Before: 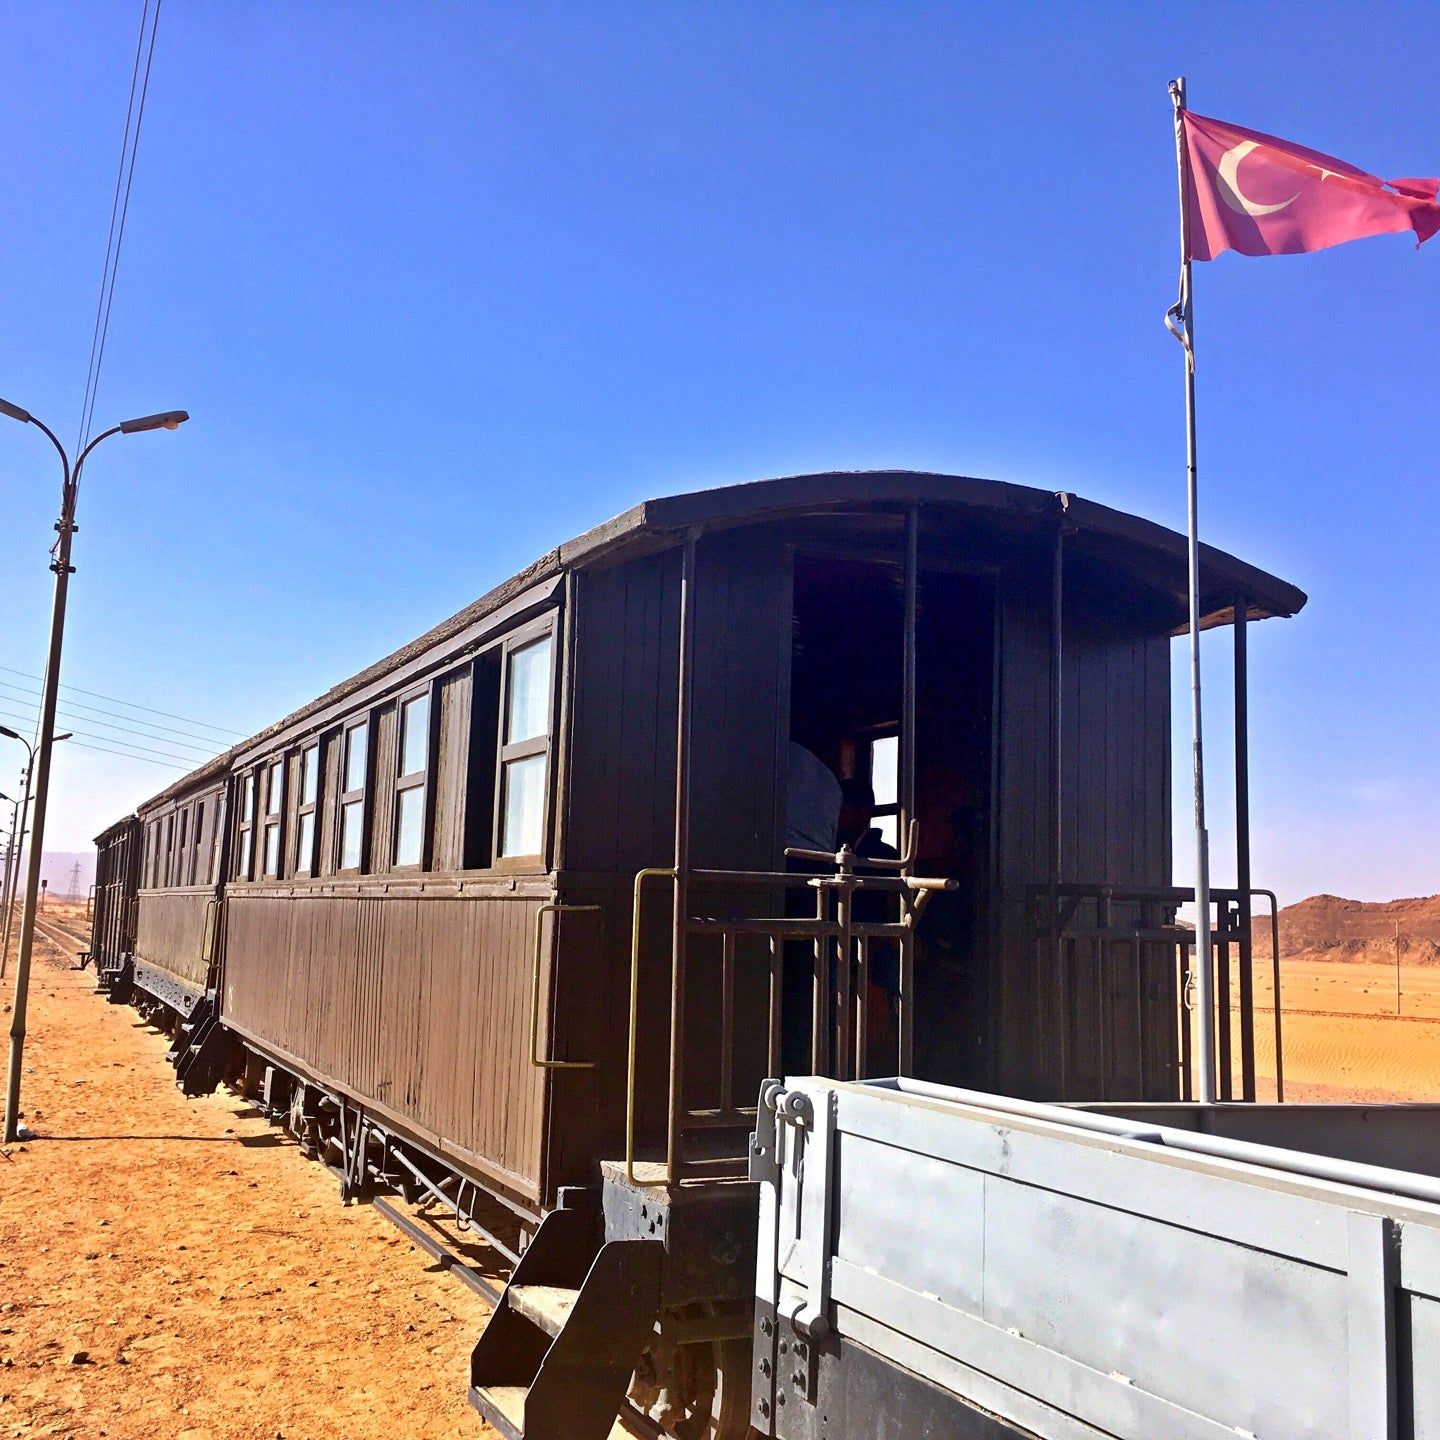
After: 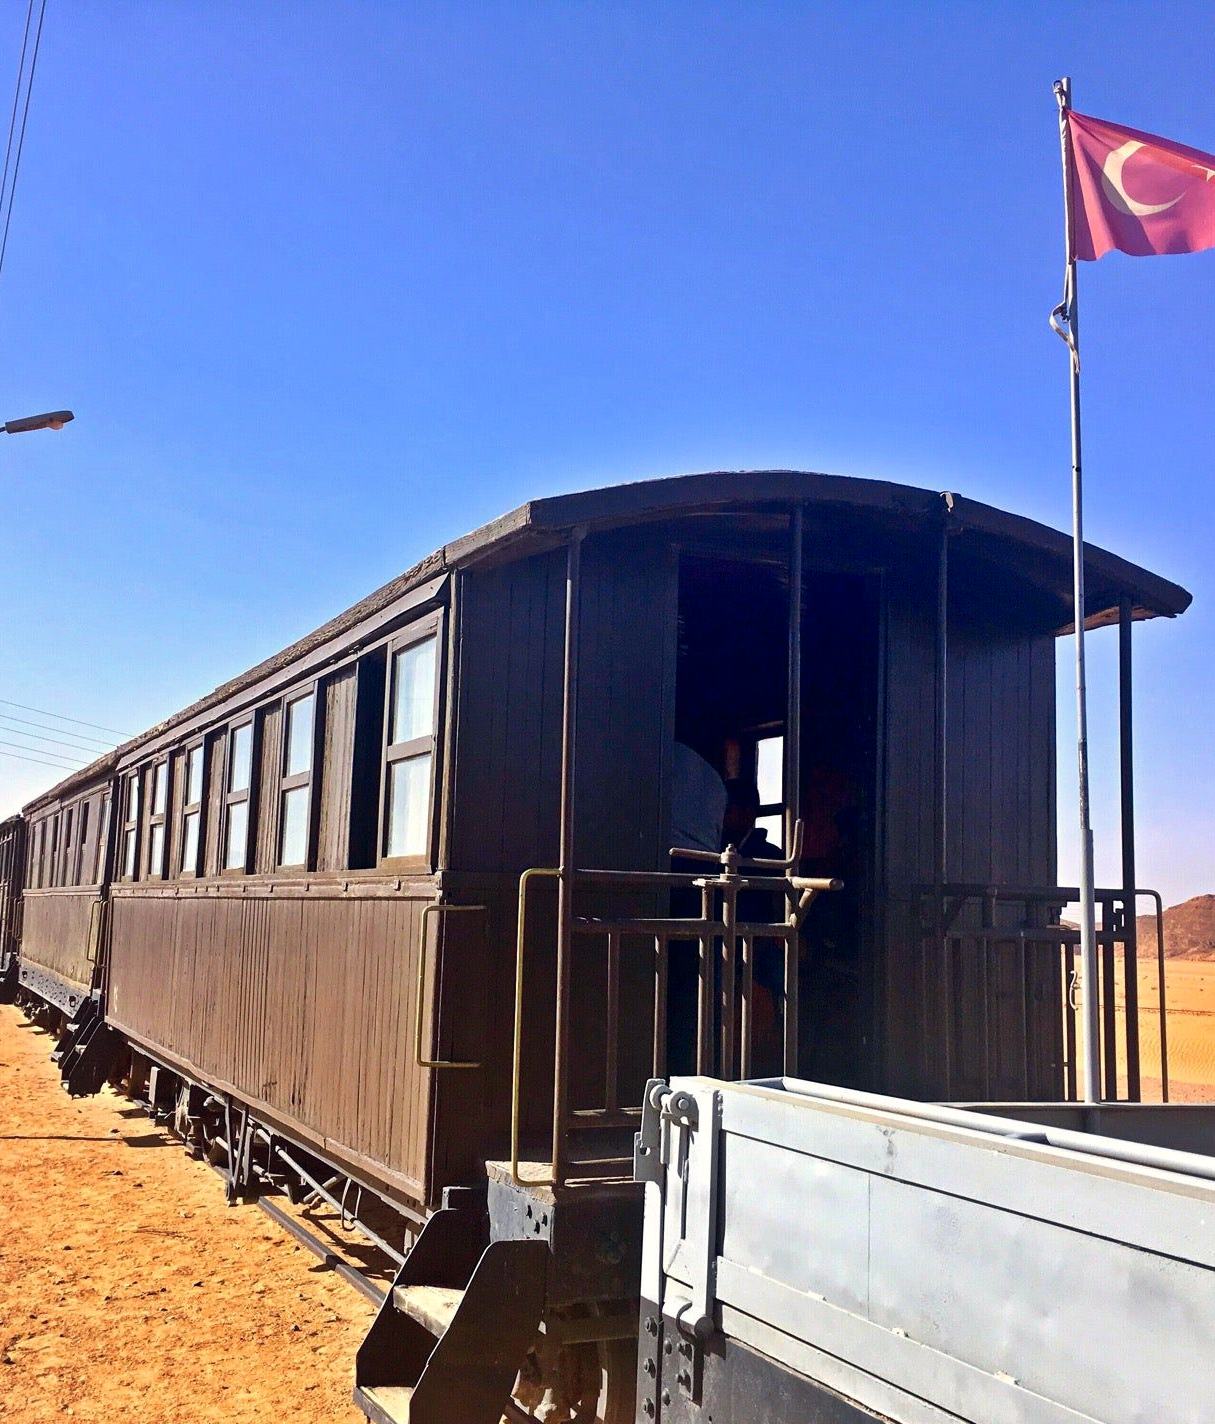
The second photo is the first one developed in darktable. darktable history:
tone equalizer: on, module defaults
color correction: highlights a* 0.207, highlights b* 2.7, shadows a* -0.874, shadows b* -4.78
crop: left 8.026%, right 7.374%
